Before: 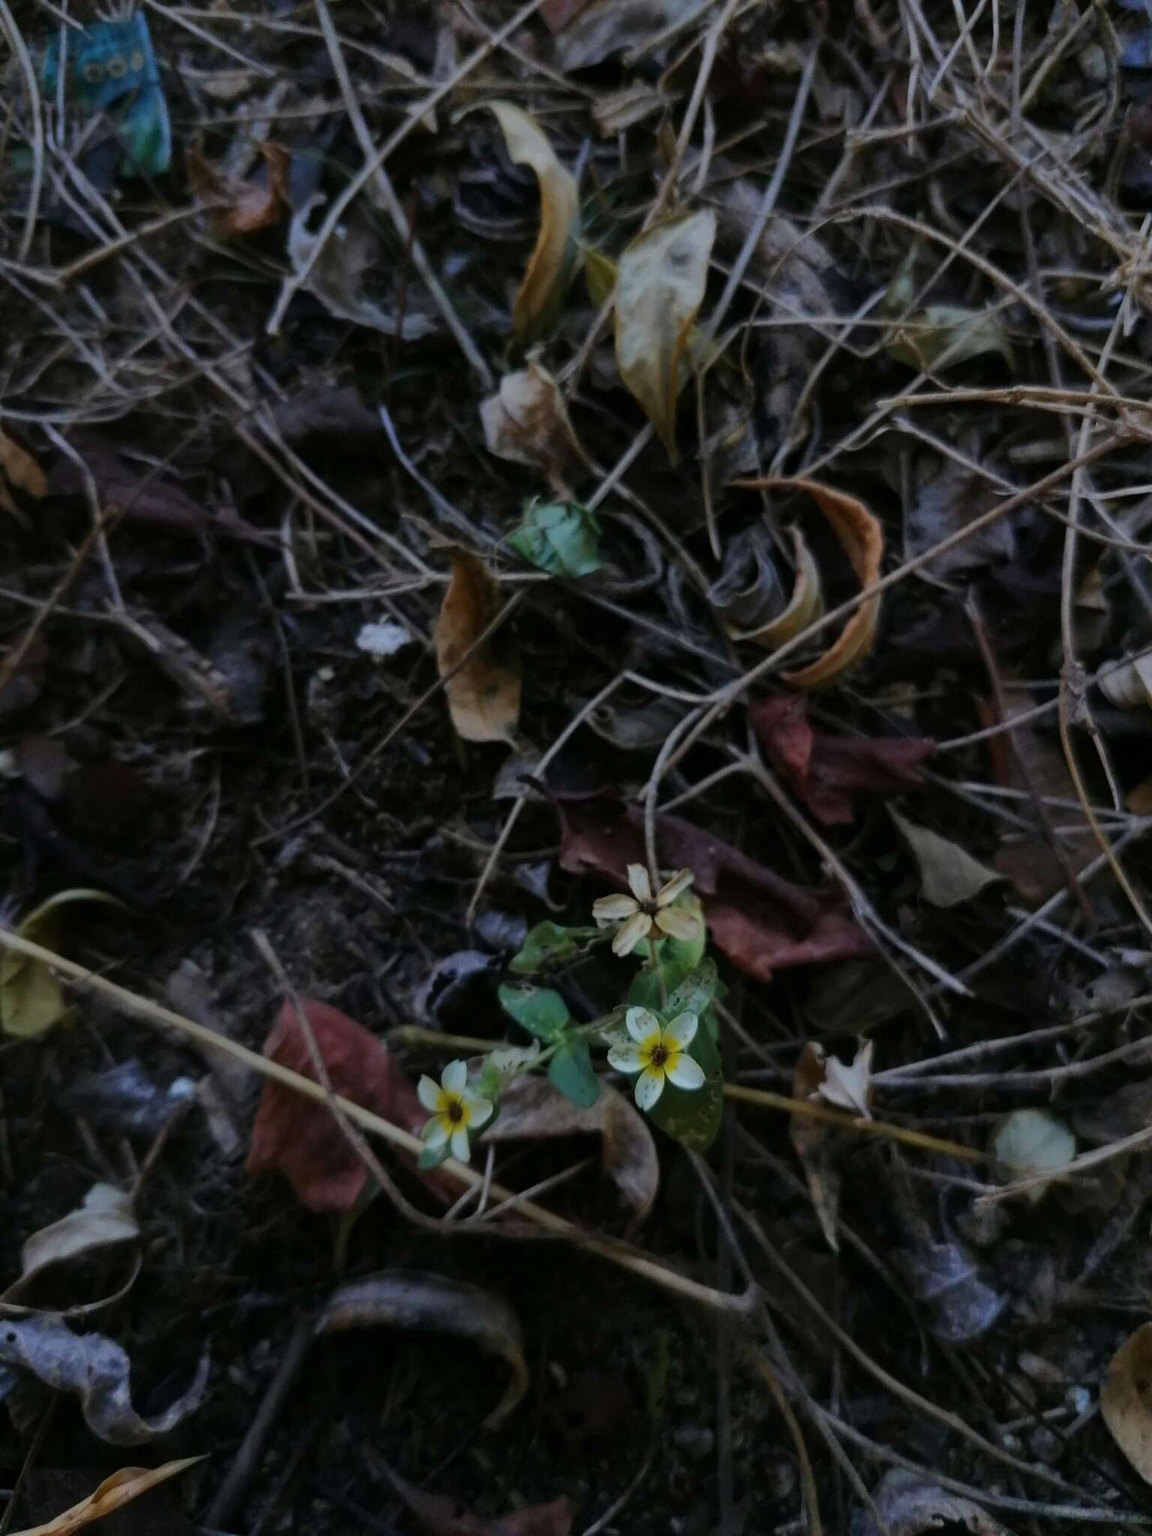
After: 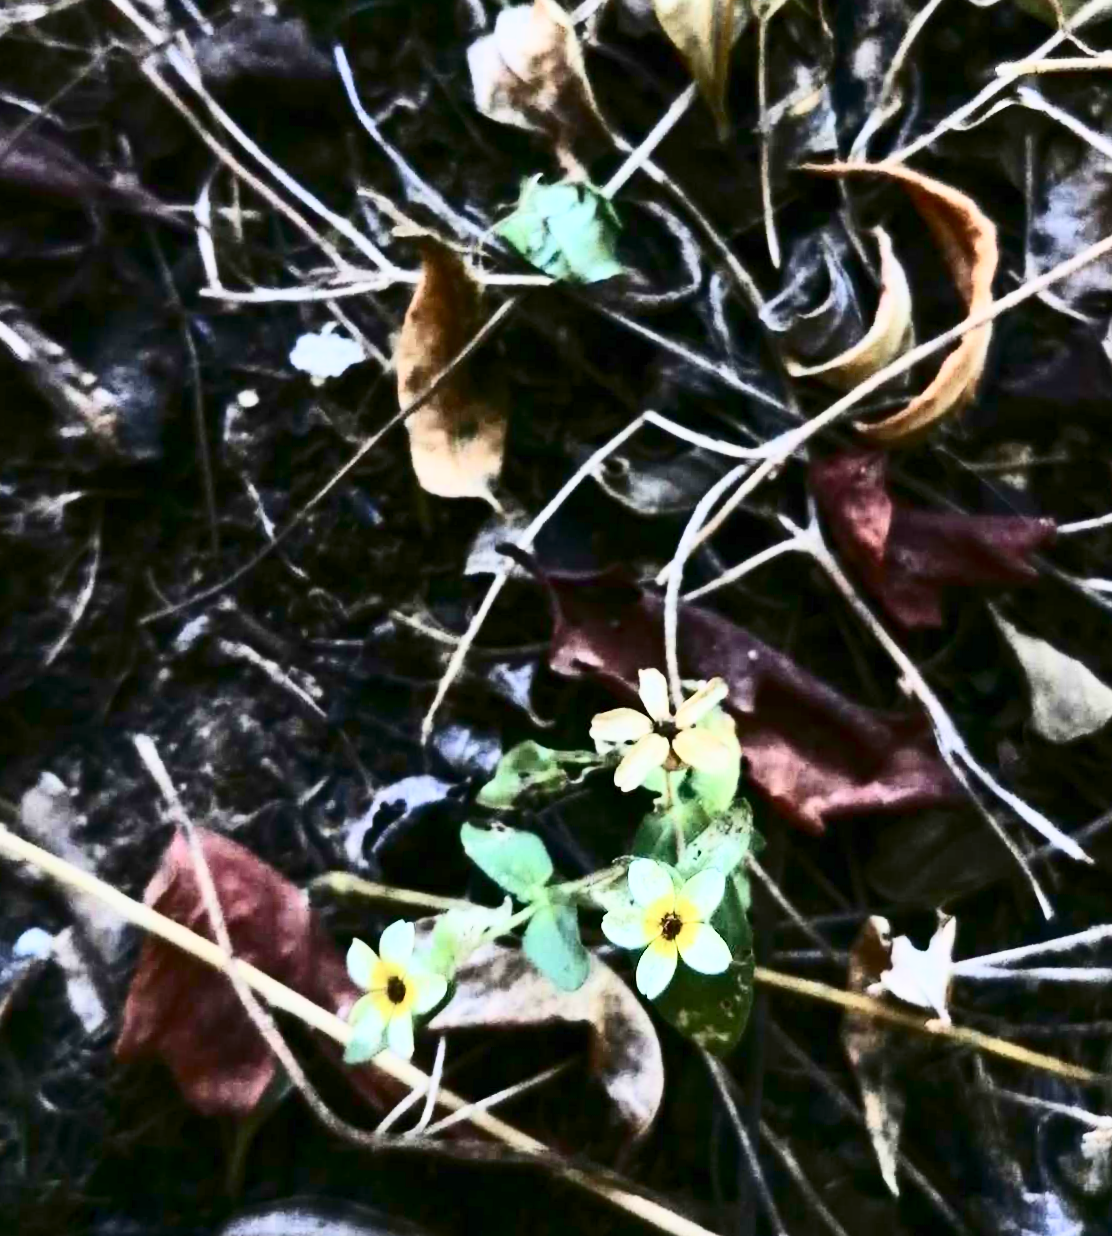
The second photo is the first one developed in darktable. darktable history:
rotate and perspective: rotation -1°, crop left 0.011, crop right 0.989, crop top 0.025, crop bottom 0.975
crop and rotate: angle -3.37°, left 9.79%, top 20.73%, right 12.42%, bottom 11.82%
filmic rgb: middle gray luminance 4.29%, black relative exposure -13 EV, white relative exposure 5 EV, threshold 6 EV, target black luminance 0%, hardness 5.19, latitude 59.69%, contrast 0.767, highlights saturation mix 5%, shadows ↔ highlights balance 25.95%, add noise in highlights 0, color science v3 (2019), use custom middle-gray values true, iterations of high-quality reconstruction 0, contrast in highlights soft, enable highlight reconstruction true
color zones: curves: ch0 [(0, 0.5) (0.143, 0.5) (0.286, 0.5) (0.429, 0.5) (0.571, 0.5) (0.714, 0.476) (0.857, 0.5) (1, 0.5)]; ch2 [(0, 0.5) (0.143, 0.5) (0.286, 0.5) (0.429, 0.5) (0.571, 0.5) (0.714, 0.487) (0.857, 0.5) (1, 0.5)]
contrast brightness saturation: contrast 0.93, brightness 0.2
